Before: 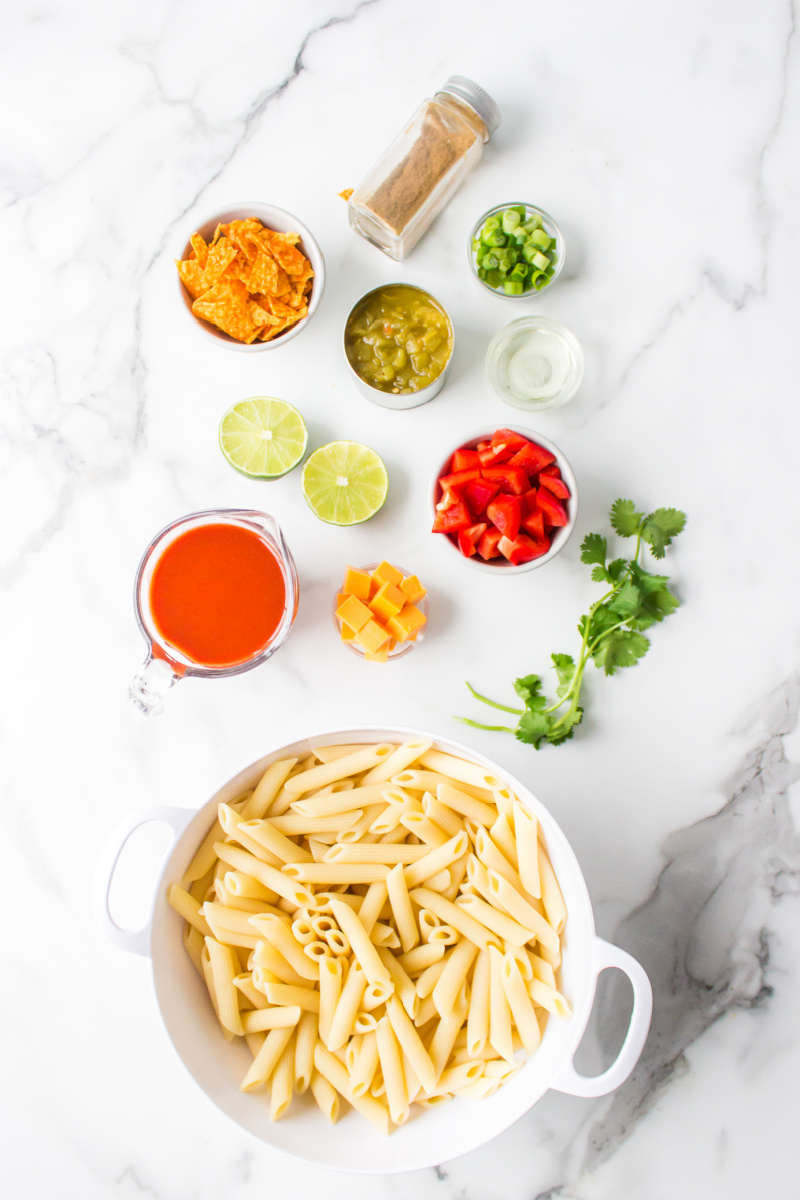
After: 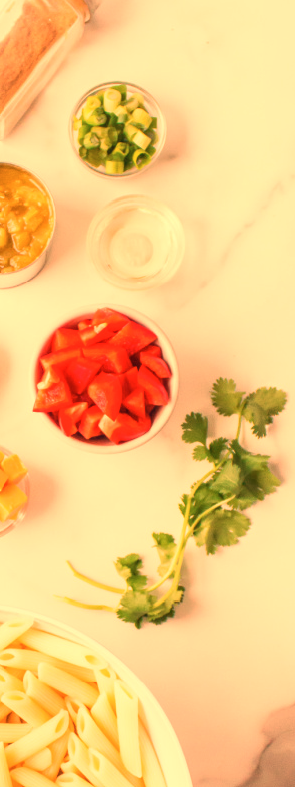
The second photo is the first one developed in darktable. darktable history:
white balance: red 1.467, blue 0.684
local contrast: detail 110%
contrast brightness saturation: contrast 0.01, saturation -0.05
crop and rotate: left 49.936%, top 10.094%, right 13.136%, bottom 24.256%
exposure: exposure -0.072 EV, compensate highlight preservation false
